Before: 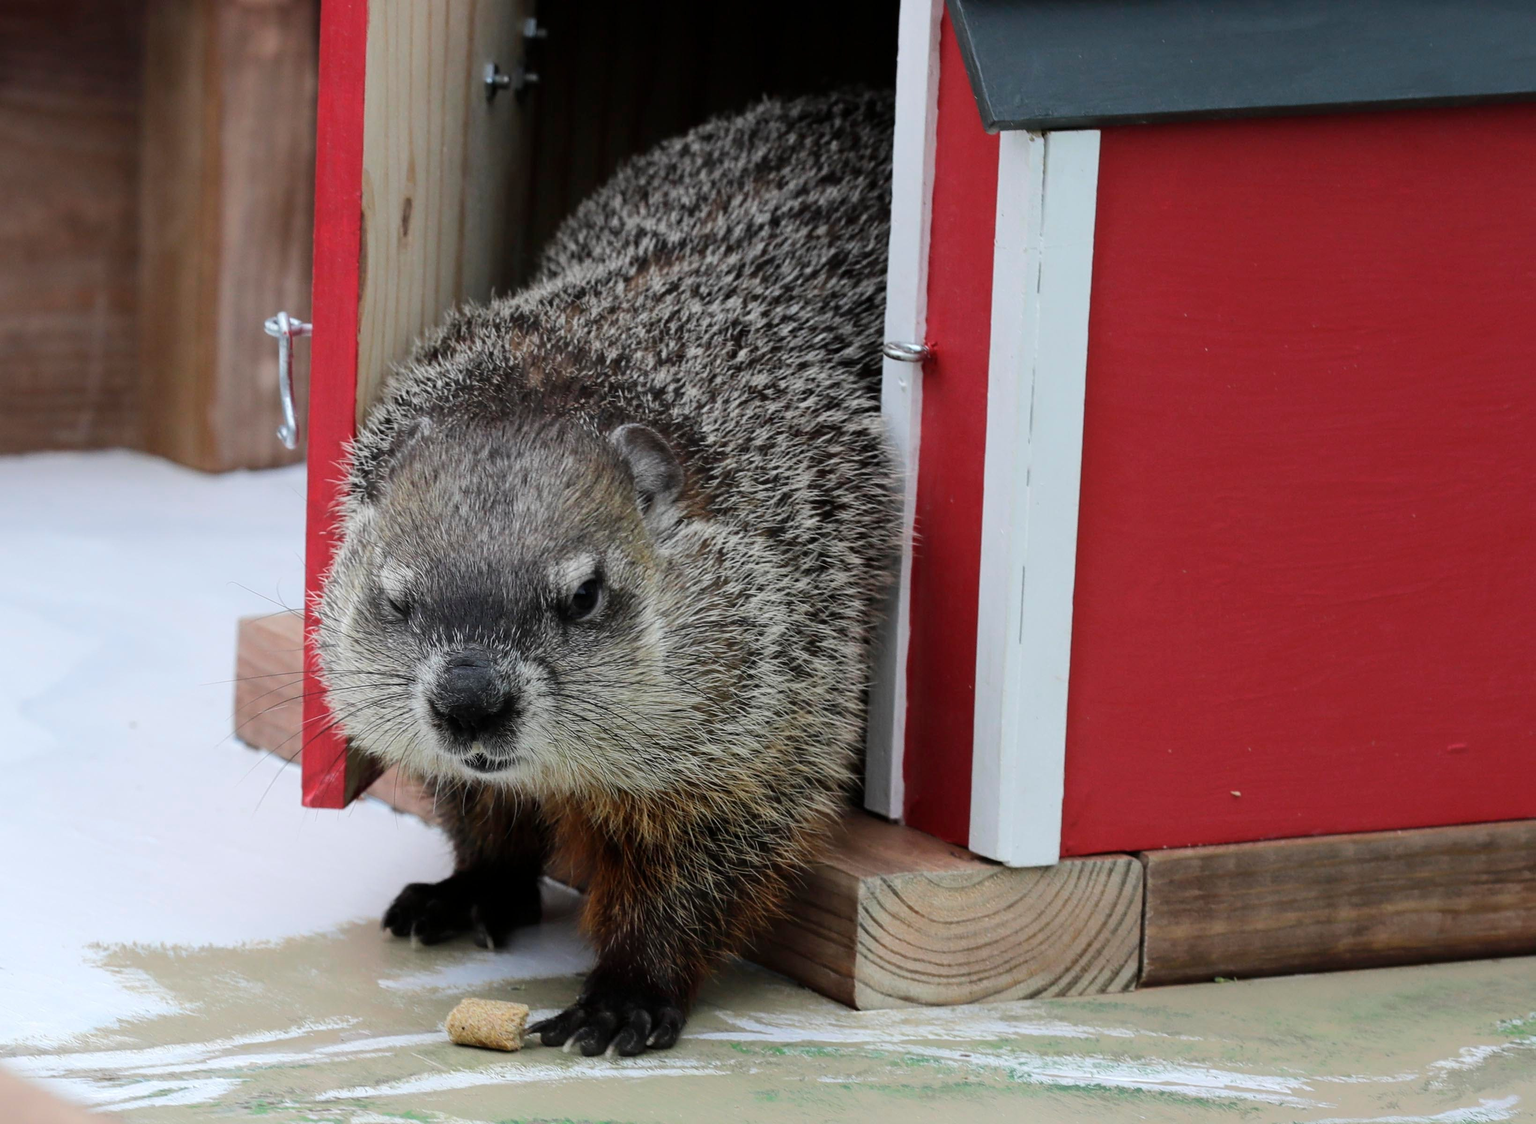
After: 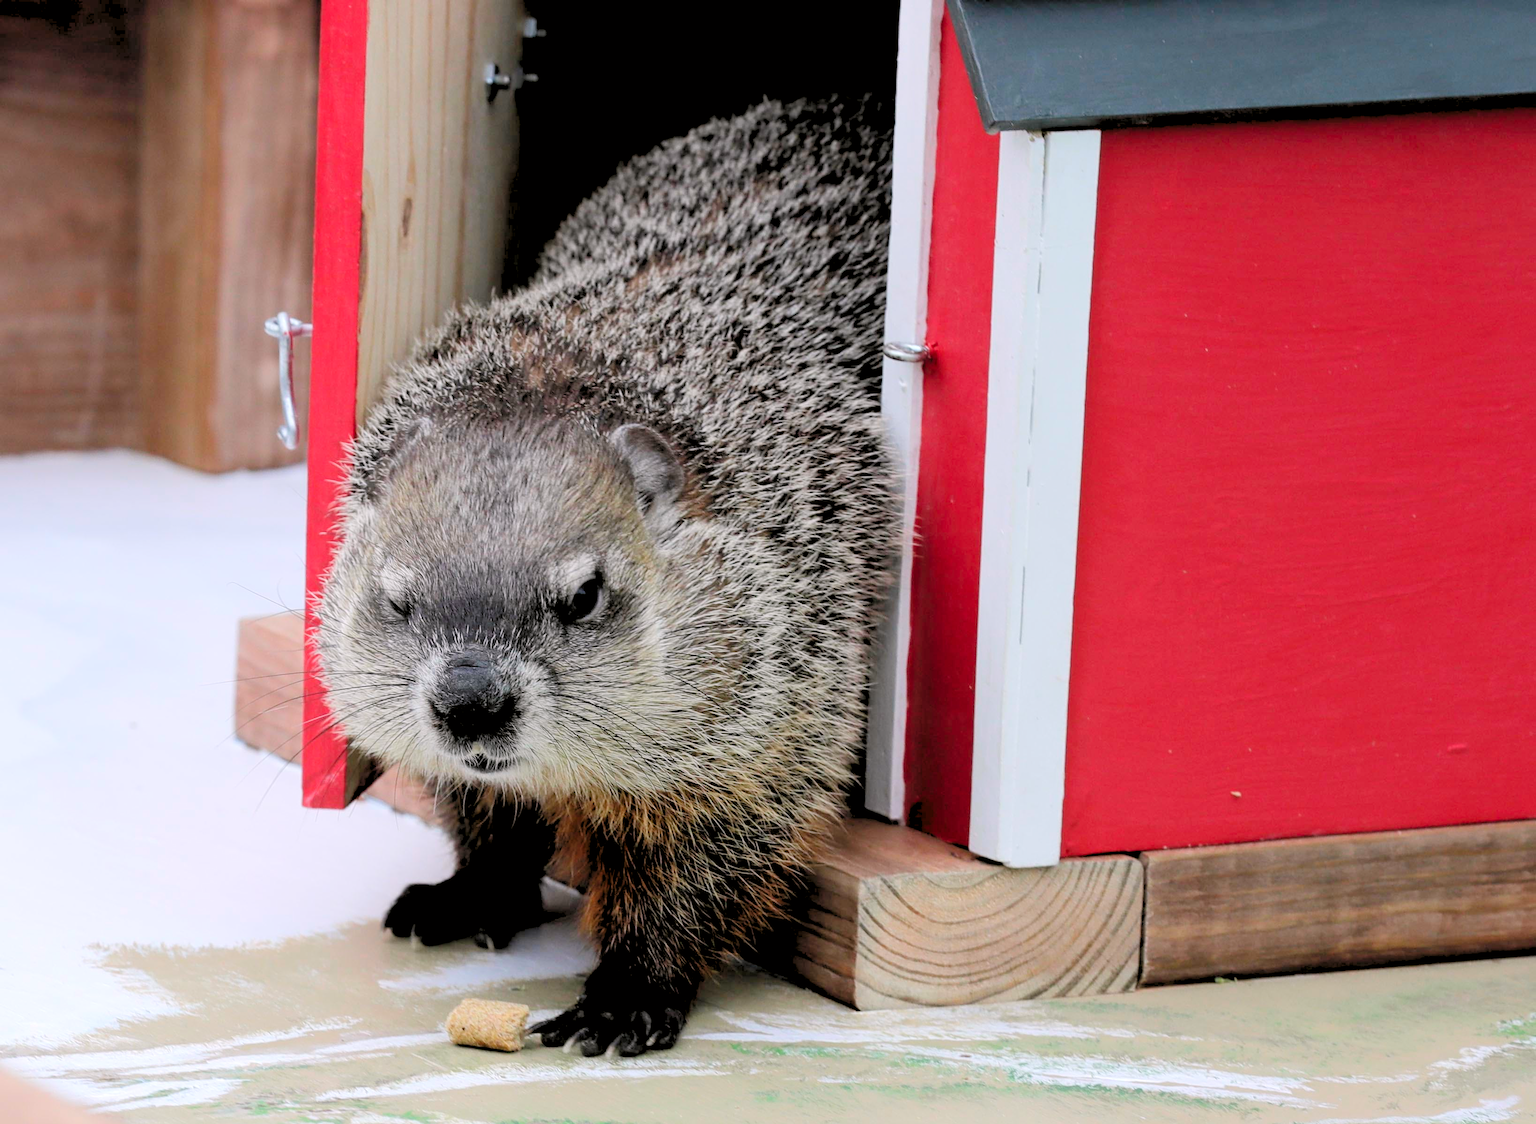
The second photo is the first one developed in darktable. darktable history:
color correction: highlights a* 3.16, highlights b* -1.19, shadows a* -0.116, shadows b* 2.04, saturation 0.984
levels: black 0.04%, levels [0.093, 0.434, 0.988]
